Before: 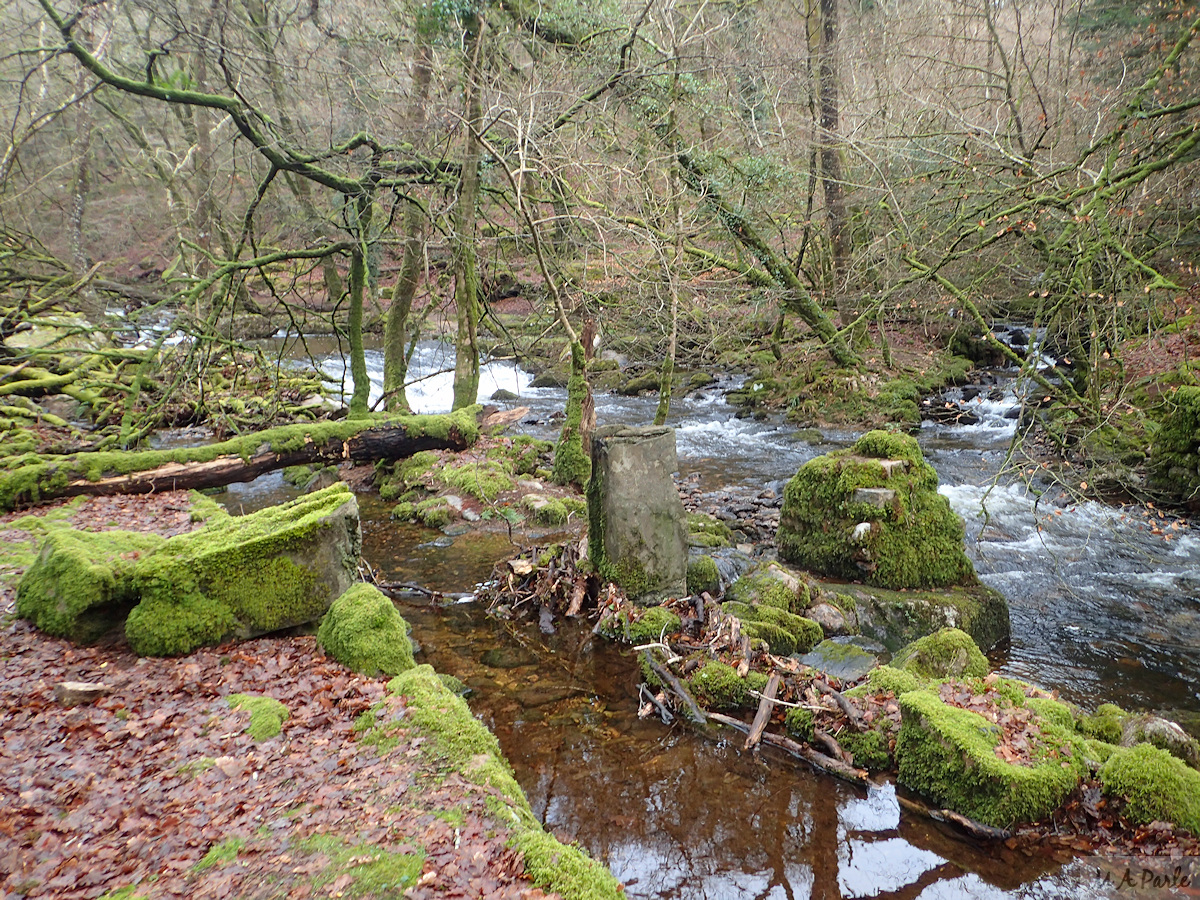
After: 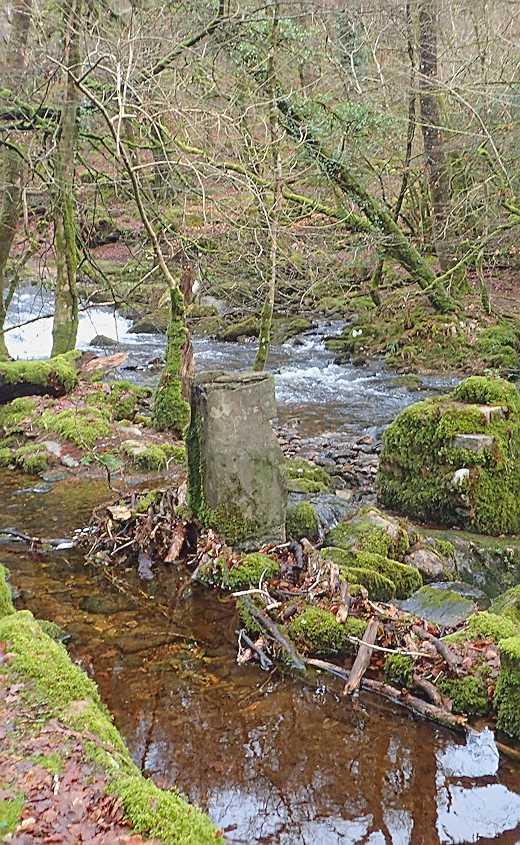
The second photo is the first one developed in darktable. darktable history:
sharpen: on, module defaults
contrast brightness saturation: contrast -0.1, brightness 0.05, saturation 0.08
crop: left 33.452%, top 6.025%, right 23.155%
